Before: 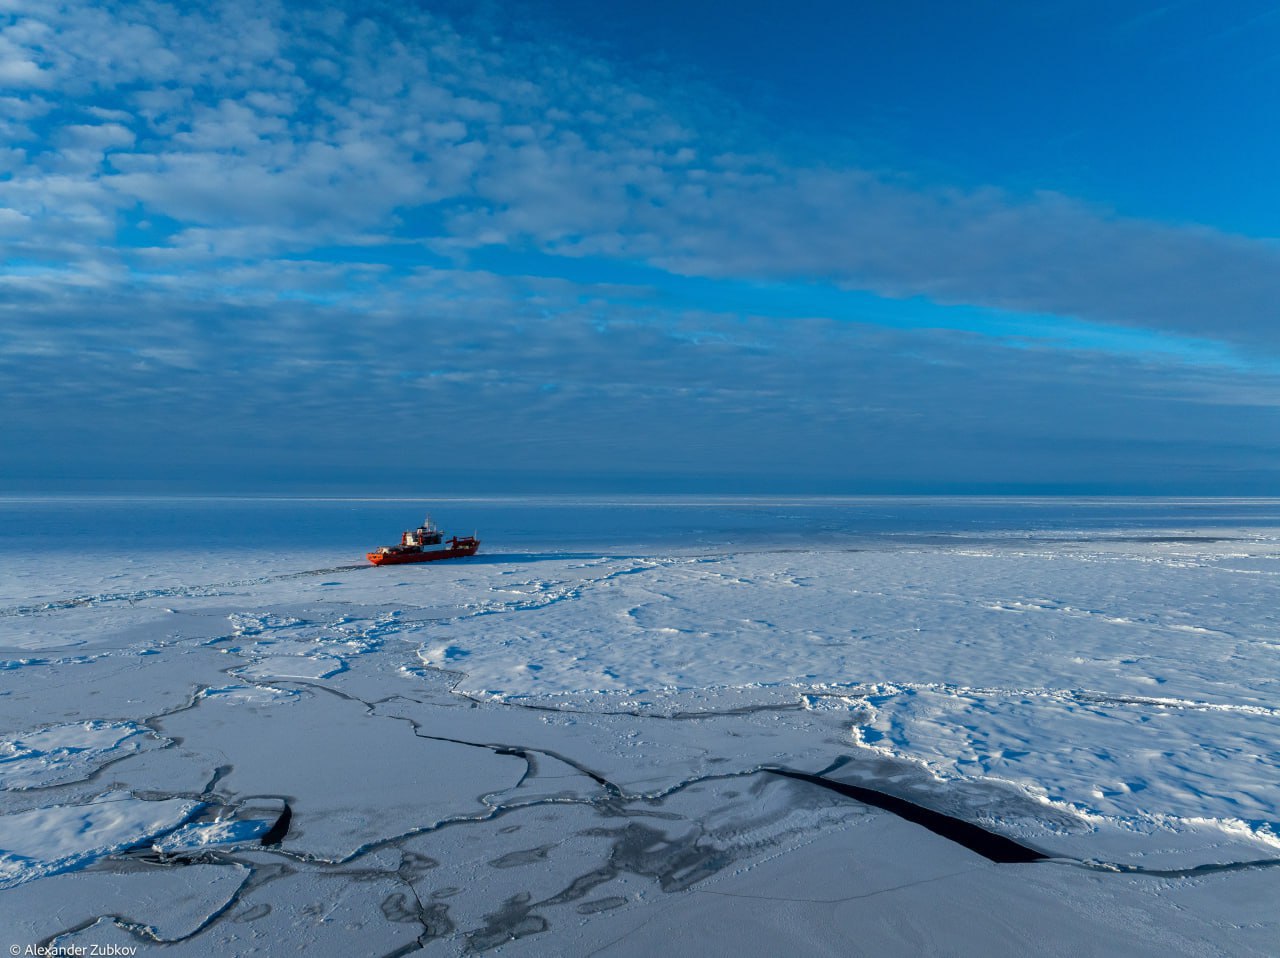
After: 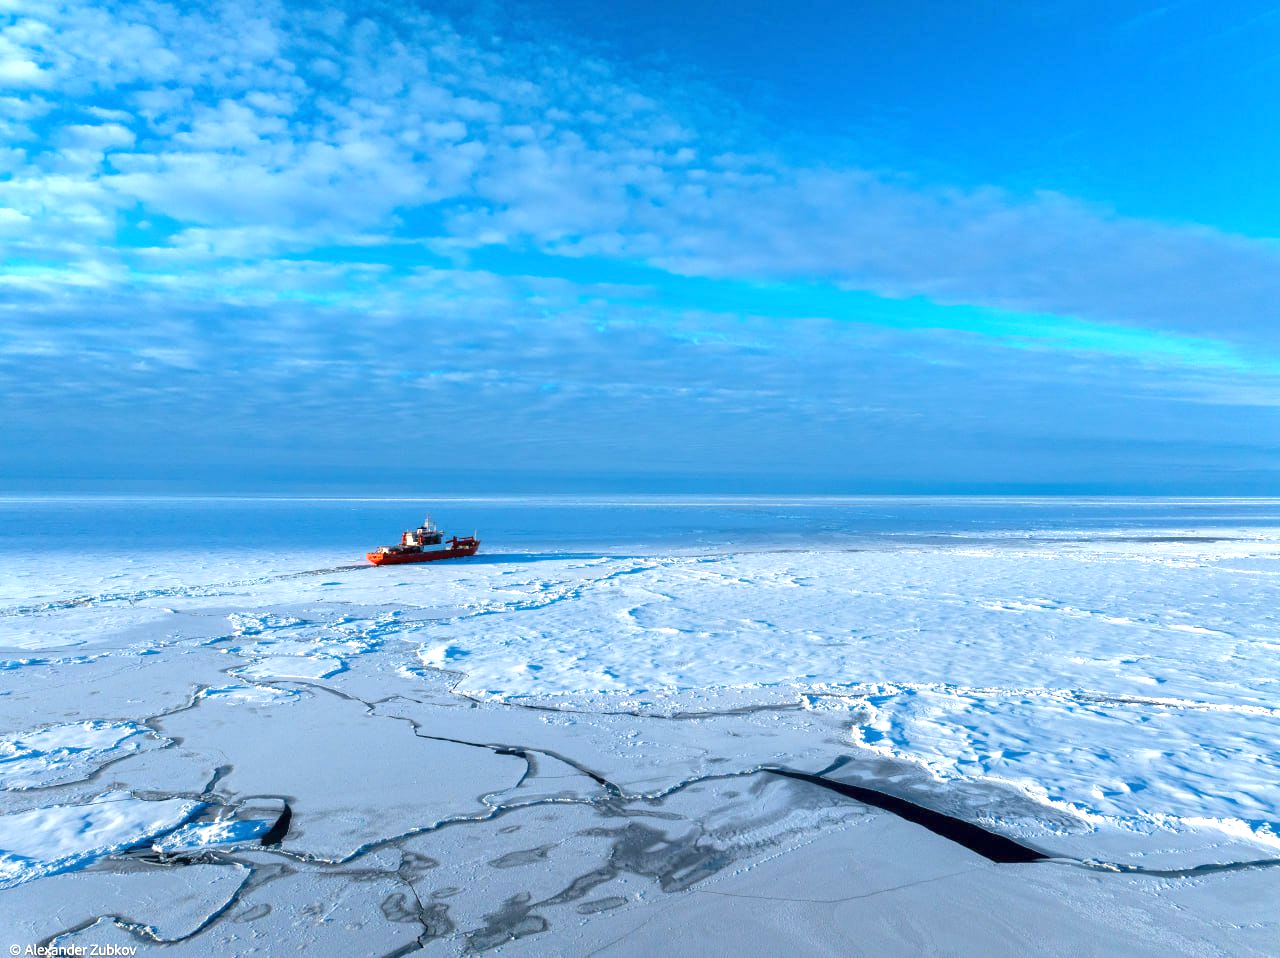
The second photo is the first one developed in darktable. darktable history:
exposure: exposure 1.228 EV, compensate exposure bias true, compensate highlight preservation false
